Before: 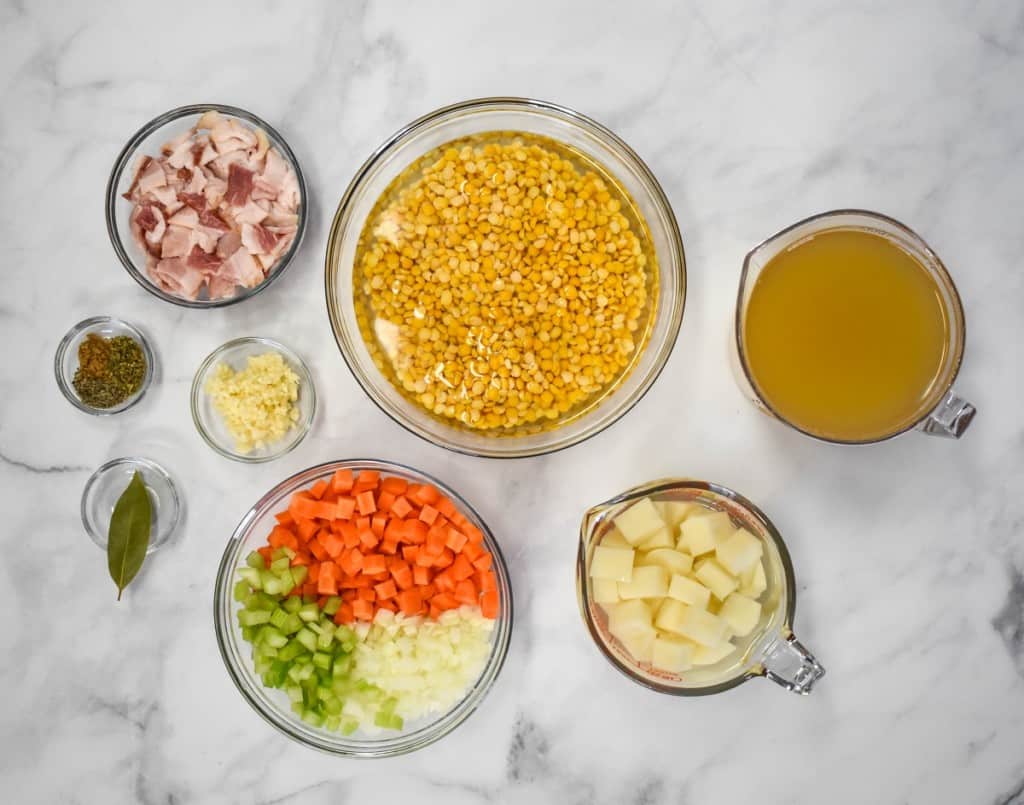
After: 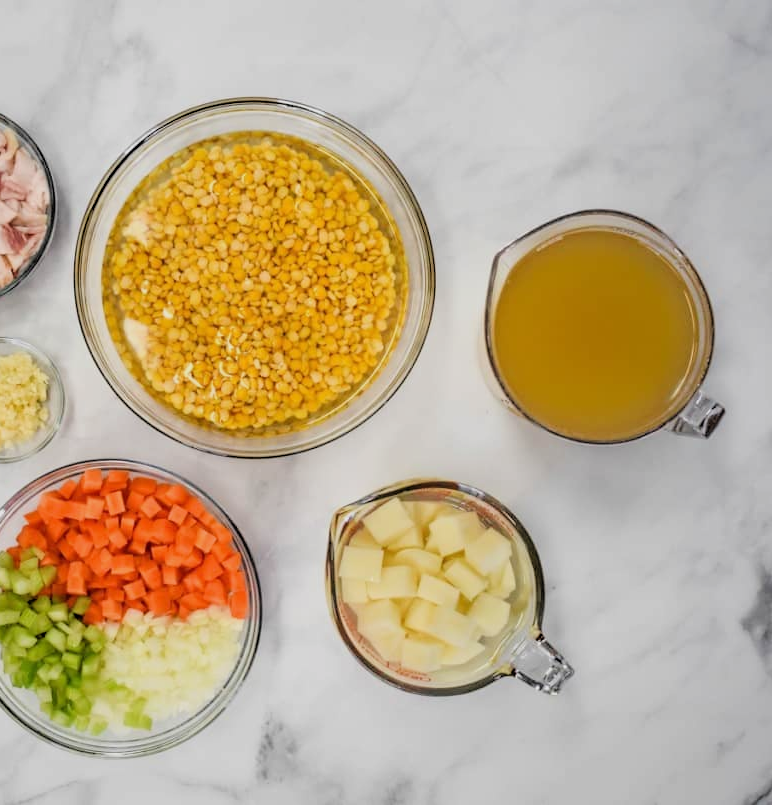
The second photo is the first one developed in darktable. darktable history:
crop and rotate: left 24.6%
filmic rgb: black relative exposure -3.31 EV, white relative exposure 3.45 EV, hardness 2.36, contrast 1.103
